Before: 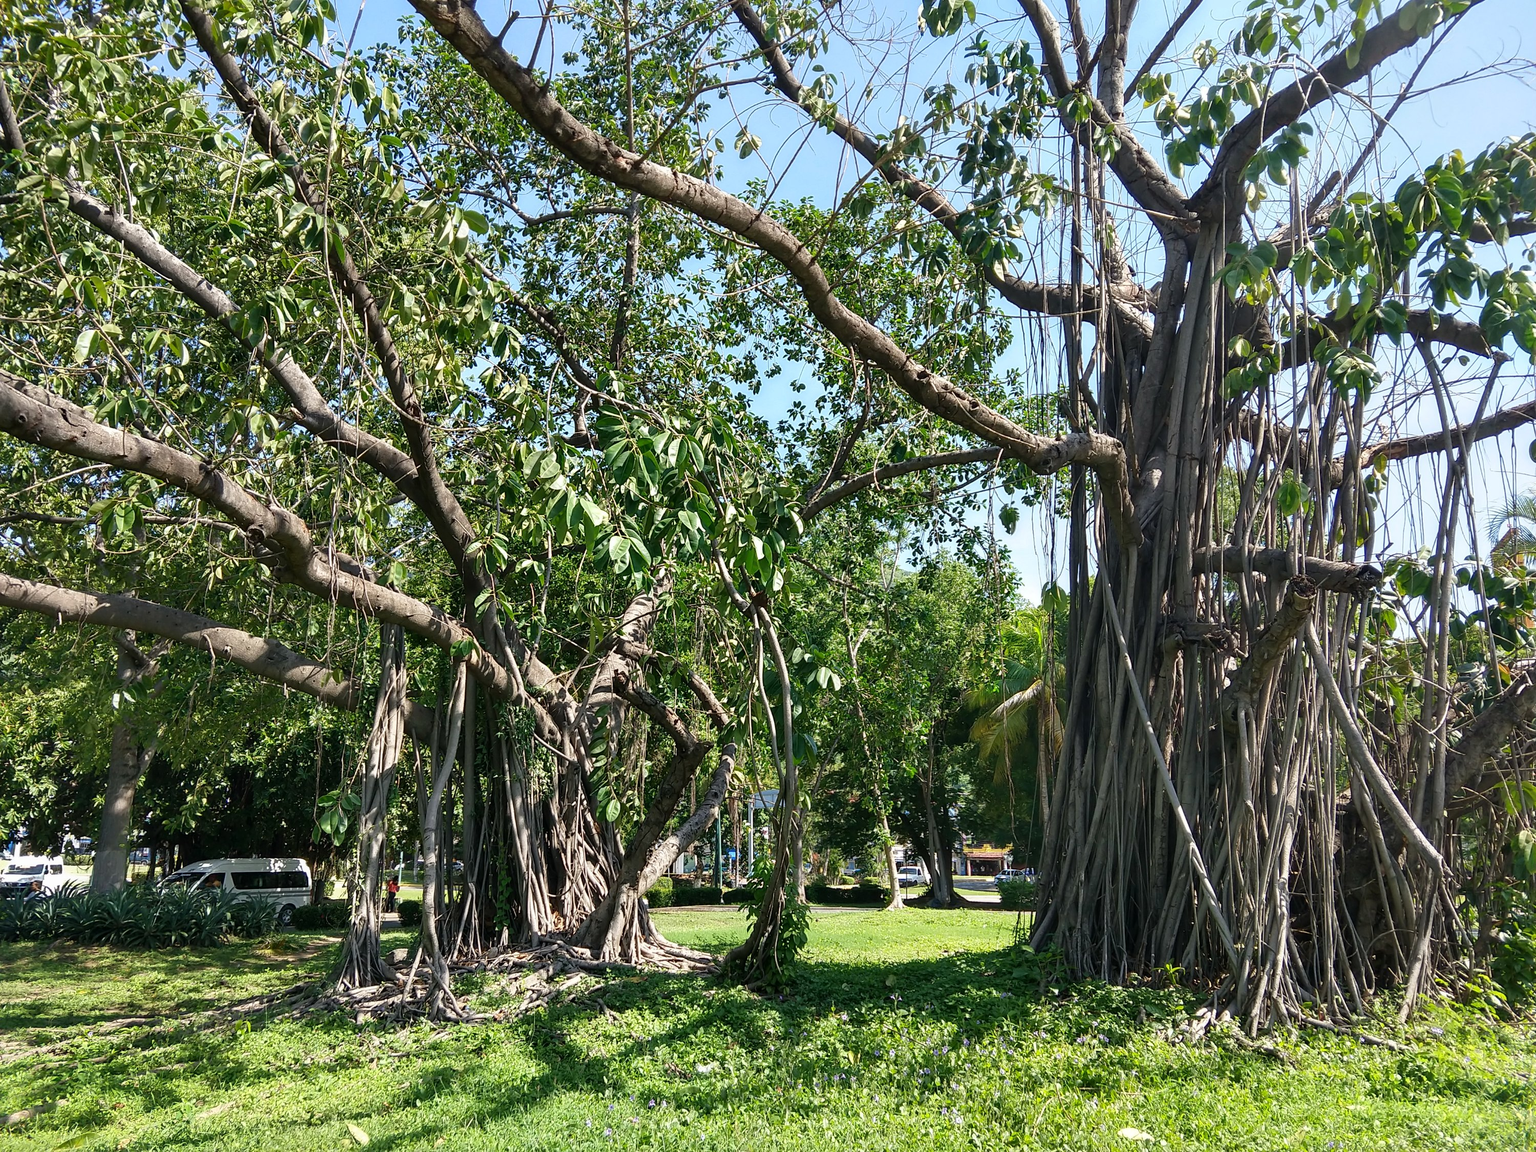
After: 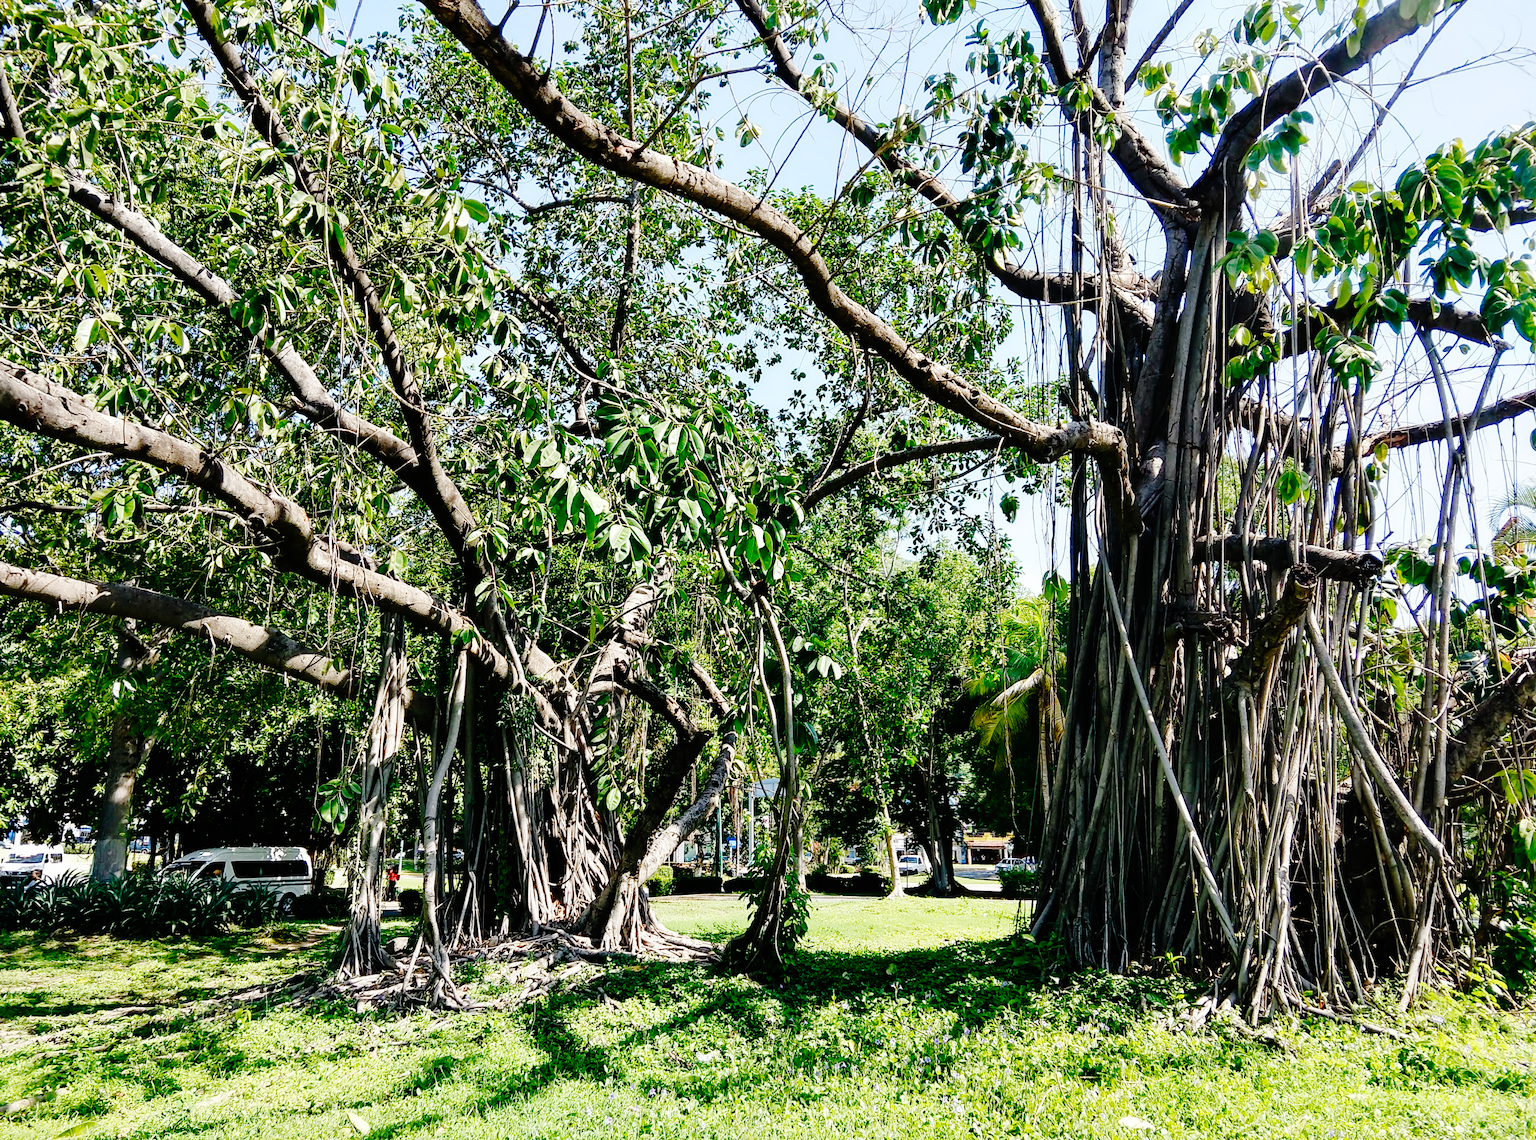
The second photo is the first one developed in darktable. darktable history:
crop: top 1.049%, right 0.001%
base curve: curves: ch0 [(0, 0) (0.036, 0.01) (0.123, 0.254) (0.258, 0.504) (0.507, 0.748) (1, 1)], preserve colors none
